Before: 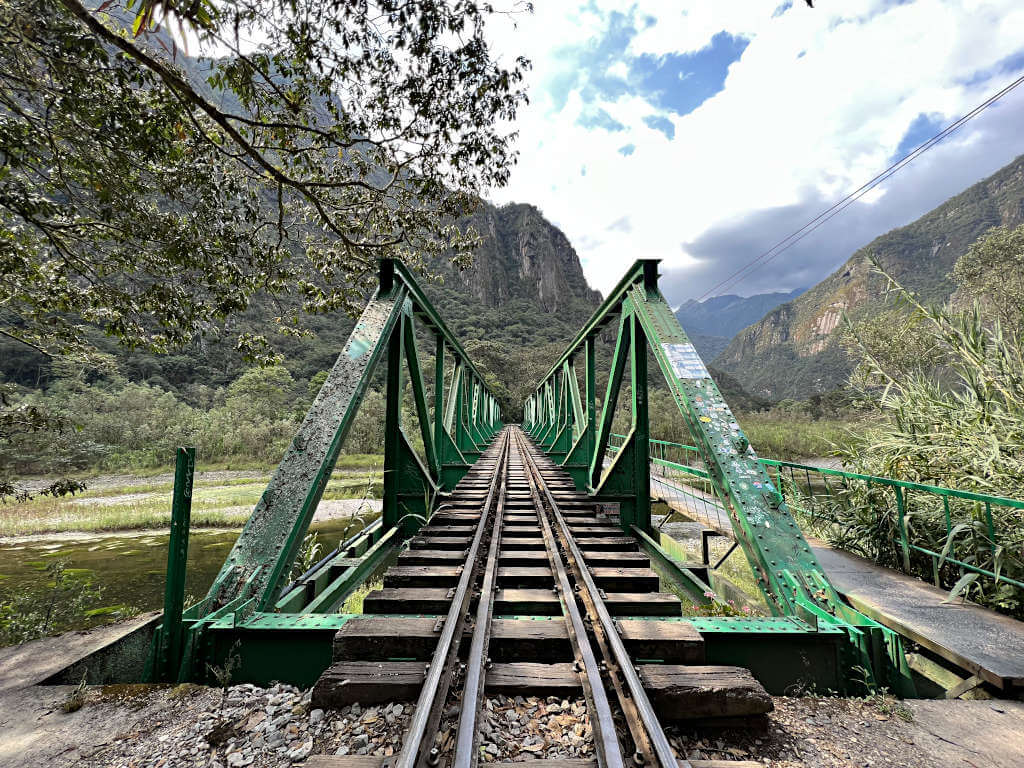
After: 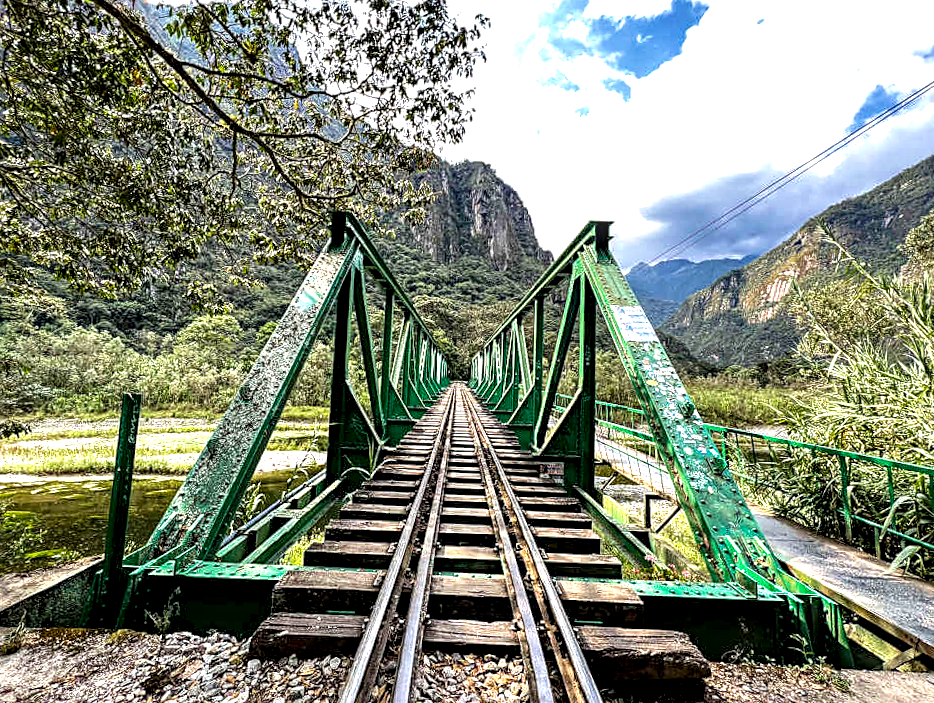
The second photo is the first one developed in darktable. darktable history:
sharpen: radius 1.815, amount 0.405, threshold 1.425
velvia: on, module defaults
crop and rotate: angle -1.92°, left 3.114%, top 3.727%, right 1.603%, bottom 0.658%
color balance rgb: perceptual saturation grading › global saturation 31.202%, global vibrance 14.242%
exposure: black level correction 0.001, exposure 0.499 EV, compensate highlight preservation false
base curve: preserve colors none
local contrast: detail 203%
